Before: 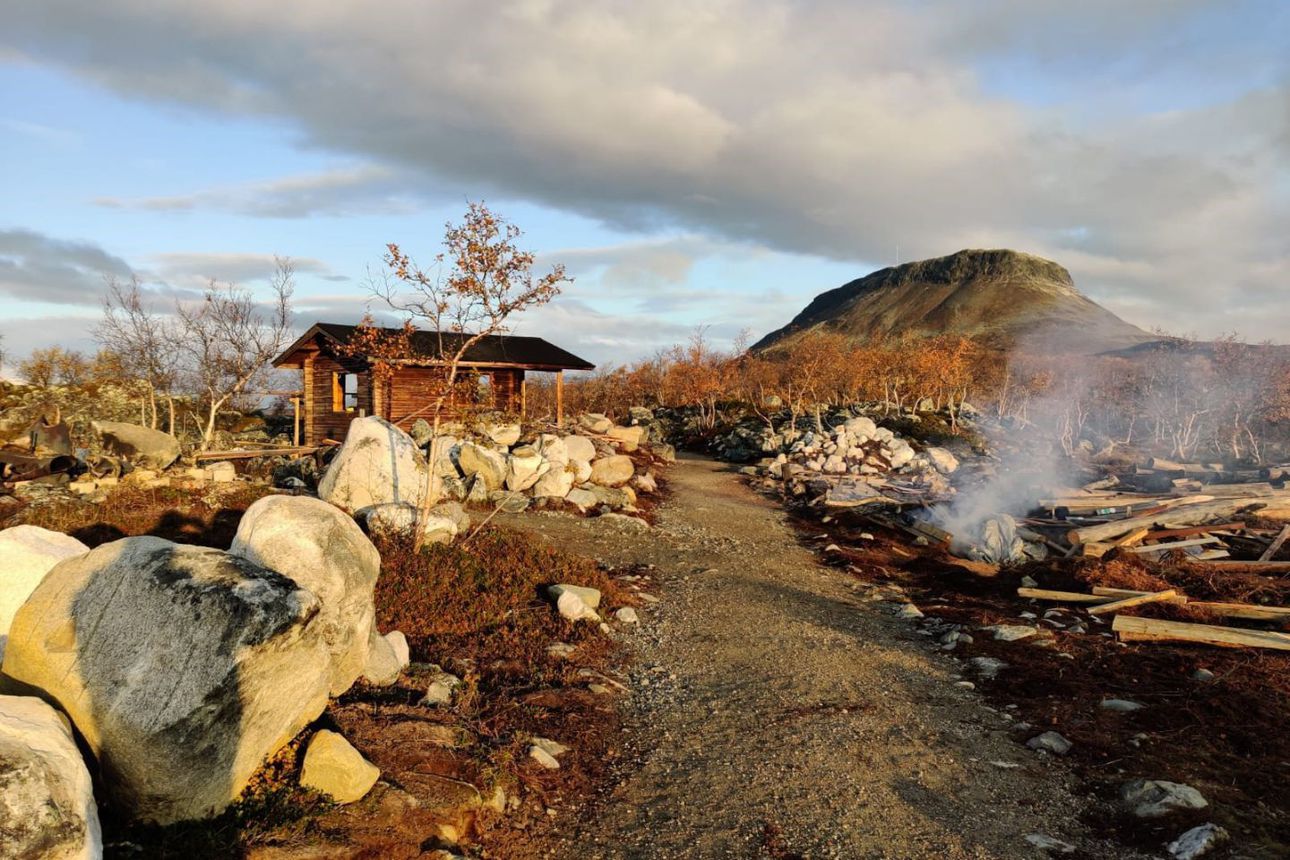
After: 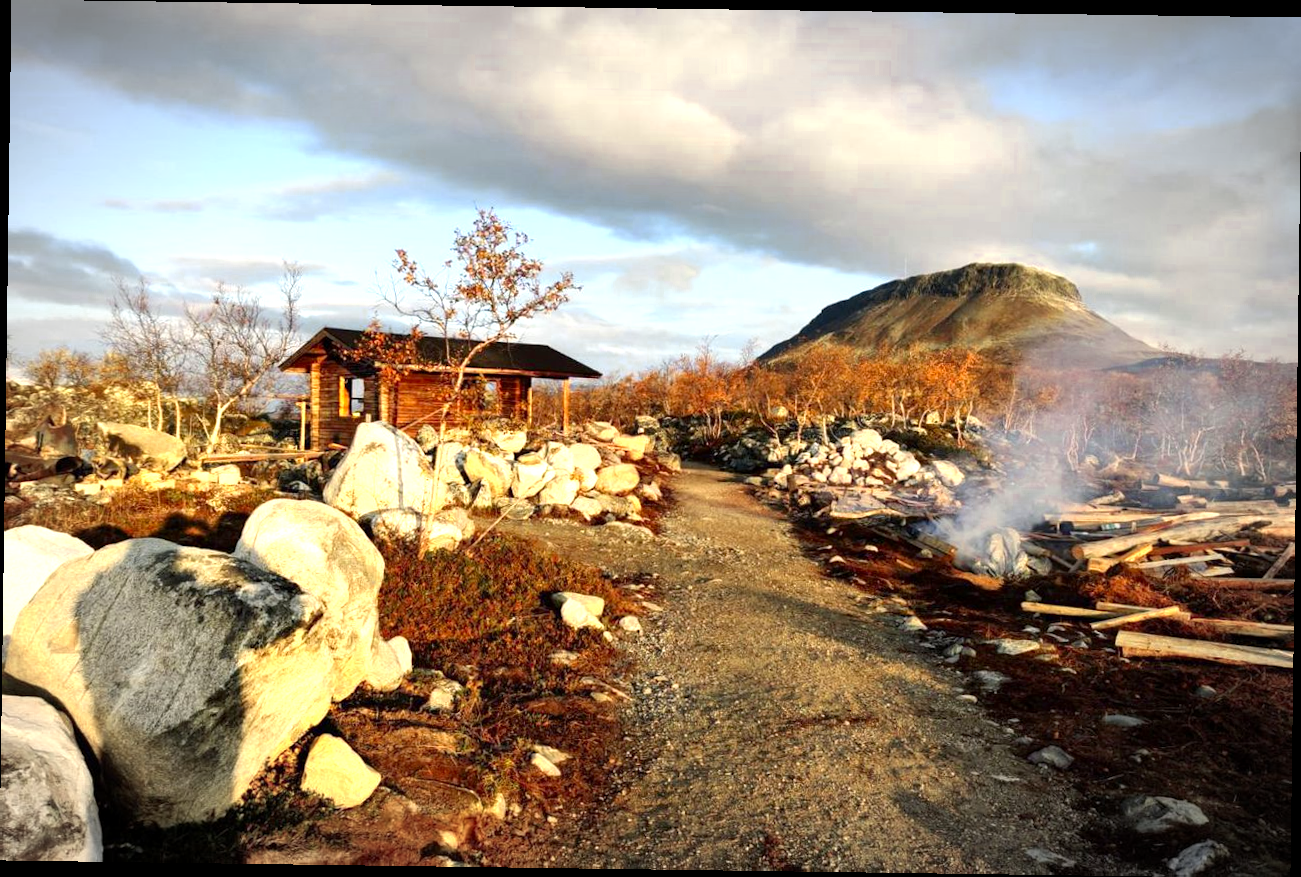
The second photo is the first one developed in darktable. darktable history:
color zones: curves: ch0 [(0.004, 0.305) (0.261, 0.623) (0.389, 0.399) (0.708, 0.571) (0.947, 0.34)]; ch1 [(0.025, 0.645) (0.229, 0.584) (0.326, 0.551) (0.484, 0.262) (0.757, 0.643)]
vignetting: automatic ratio true
exposure: black level correction 0.001, exposure 0.5 EV, compensate exposure bias true, compensate highlight preservation false
rotate and perspective: rotation 0.8°, automatic cropping off
